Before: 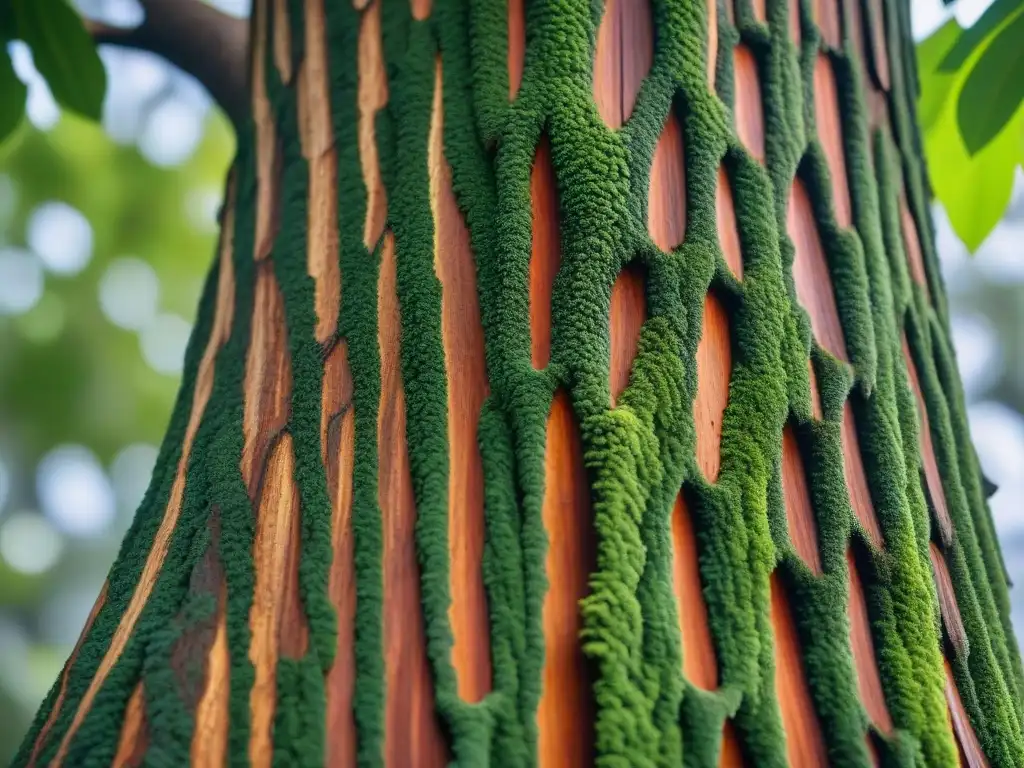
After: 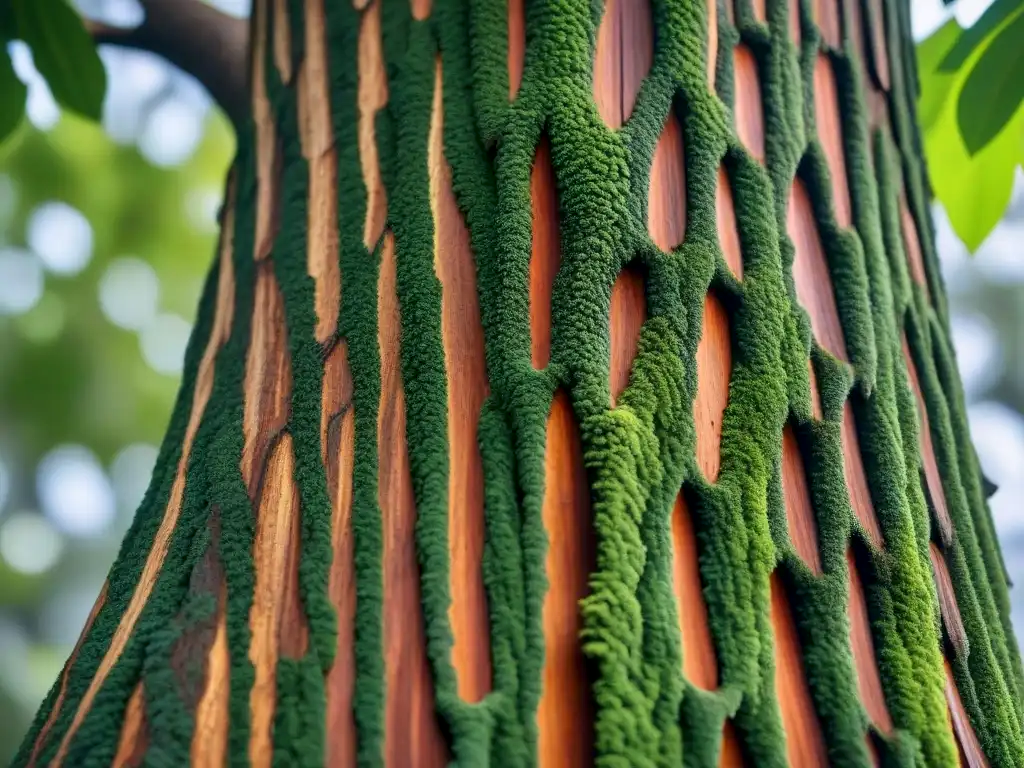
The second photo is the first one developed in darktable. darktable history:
local contrast: mode bilateral grid, contrast 26, coarseness 50, detail 122%, midtone range 0.2
